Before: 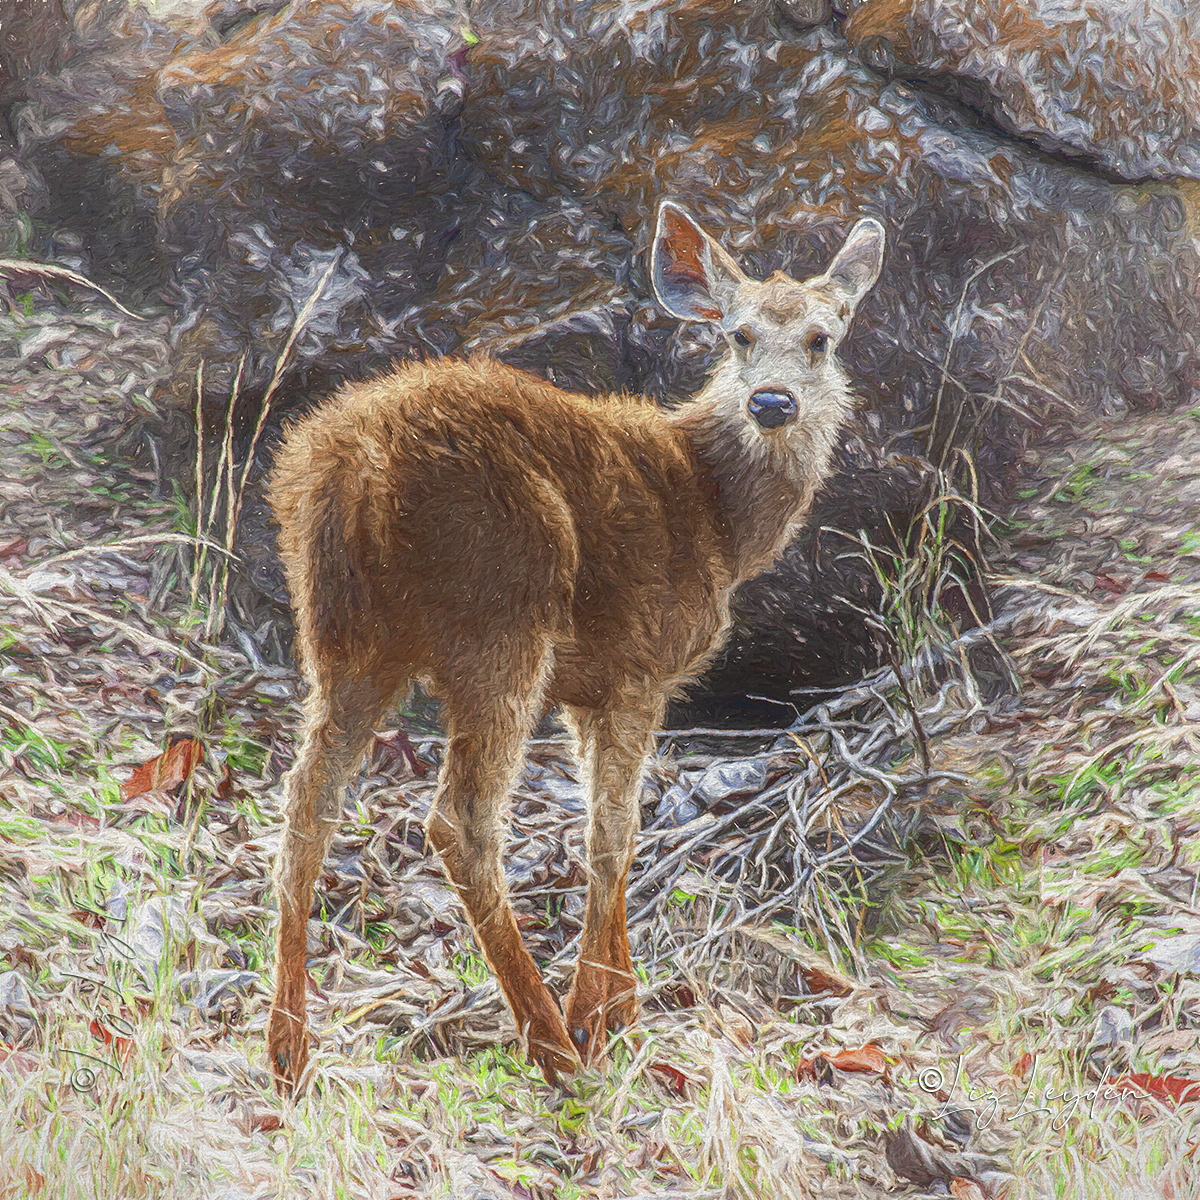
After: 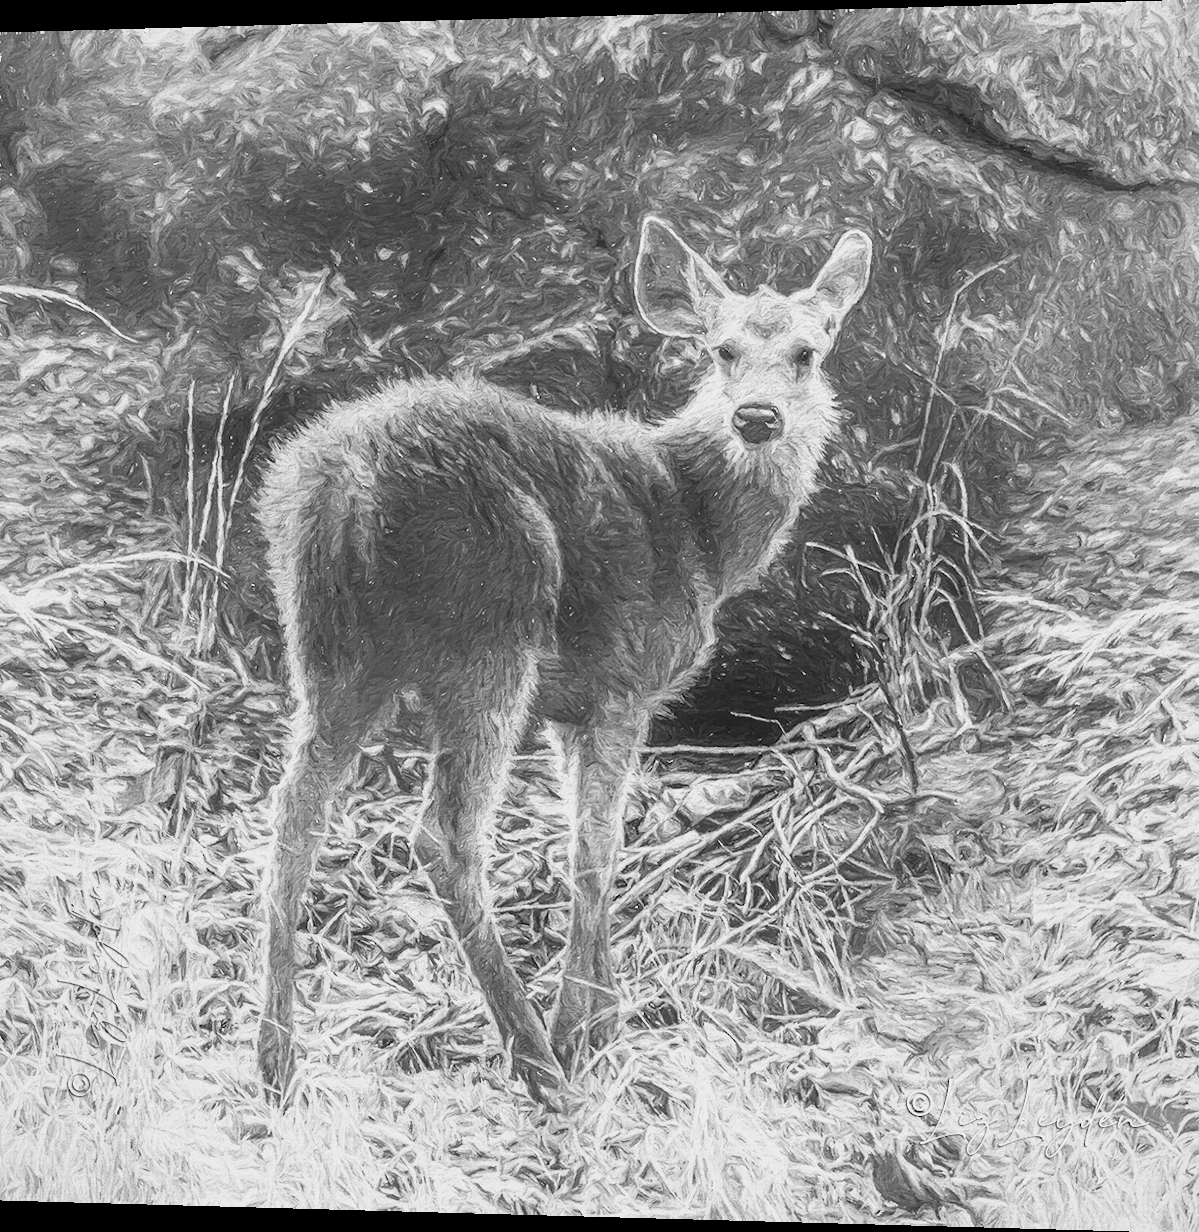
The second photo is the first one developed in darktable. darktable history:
monochrome: a -3.63, b -0.465
rotate and perspective: lens shift (horizontal) -0.055, automatic cropping off
base curve: curves: ch0 [(0, 0) (0.088, 0.125) (0.176, 0.251) (0.354, 0.501) (0.613, 0.749) (1, 0.877)], preserve colors none
